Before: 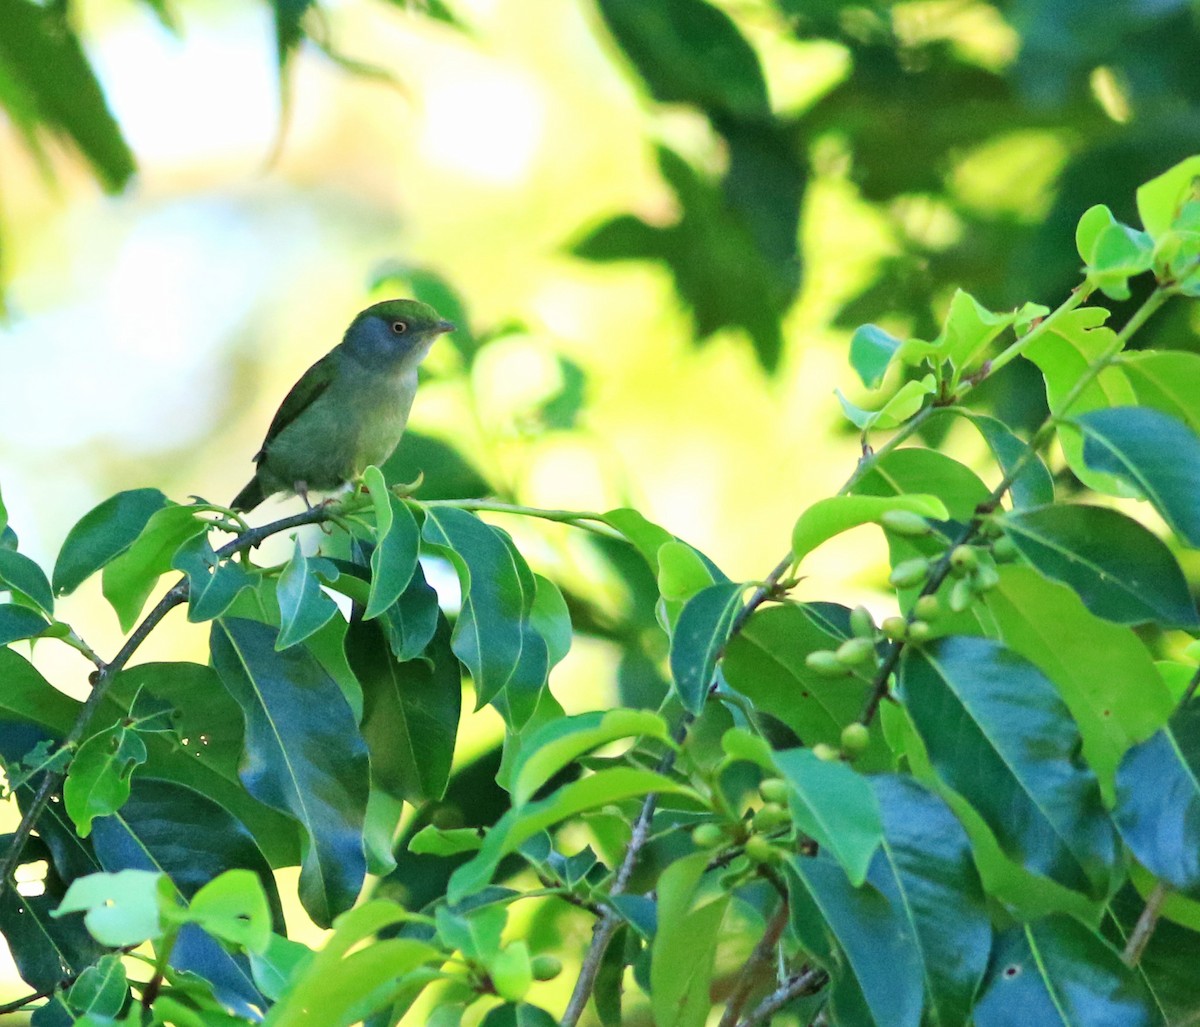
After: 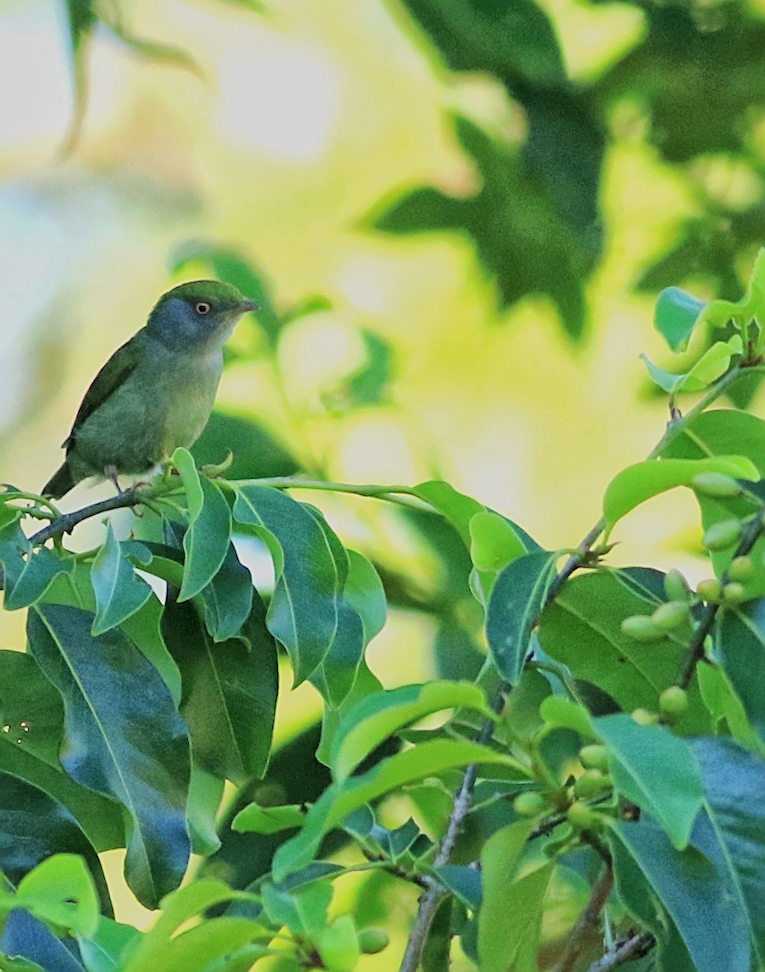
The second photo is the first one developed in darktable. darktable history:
levels: mode automatic, black 0.023%, white 99.97%, levels [0.062, 0.494, 0.925]
sharpen: on, module defaults
rotate and perspective: rotation -2.12°, lens shift (vertical) 0.009, lens shift (horizontal) -0.008, automatic cropping original format, crop left 0.036, crop right 0.964, crop top 0.05, crop bottom 0.959
global tonemap: drago (1, 100), detail 1
crop and rotate: left 14.292%, right 19.041%
contrast brightness saturation: saturation -0.1
